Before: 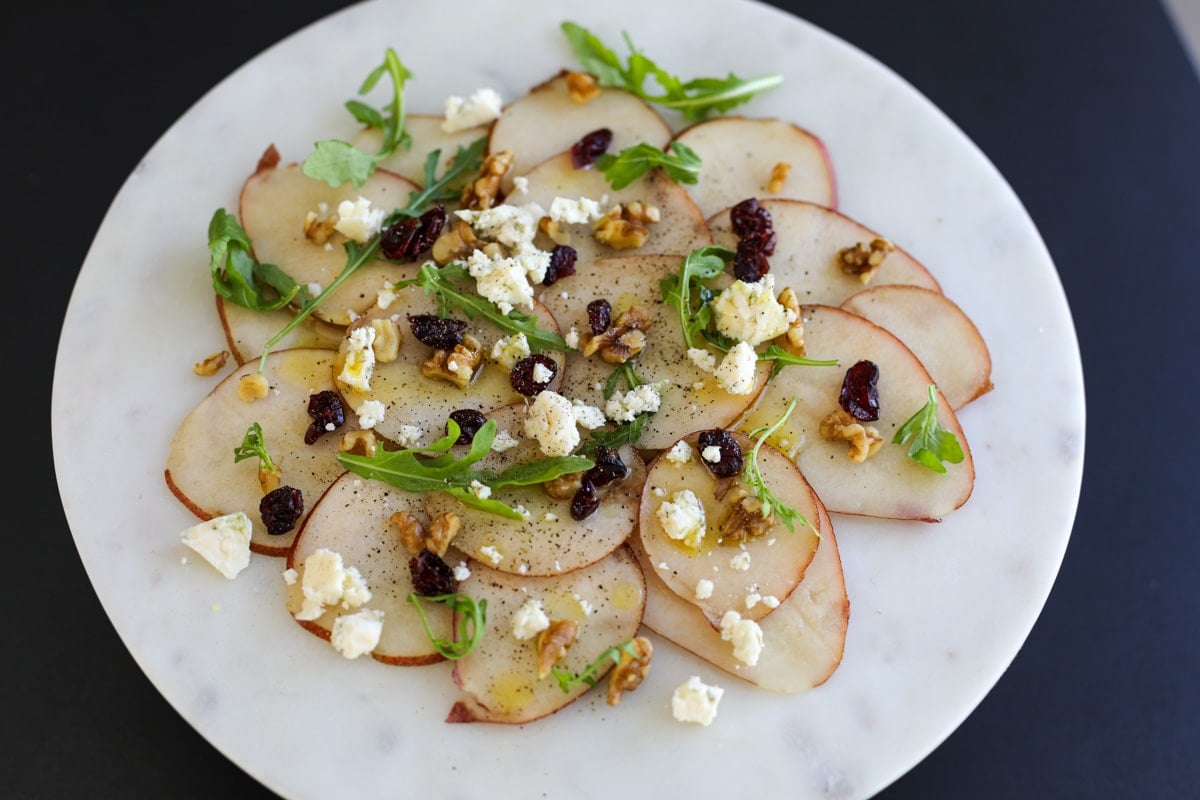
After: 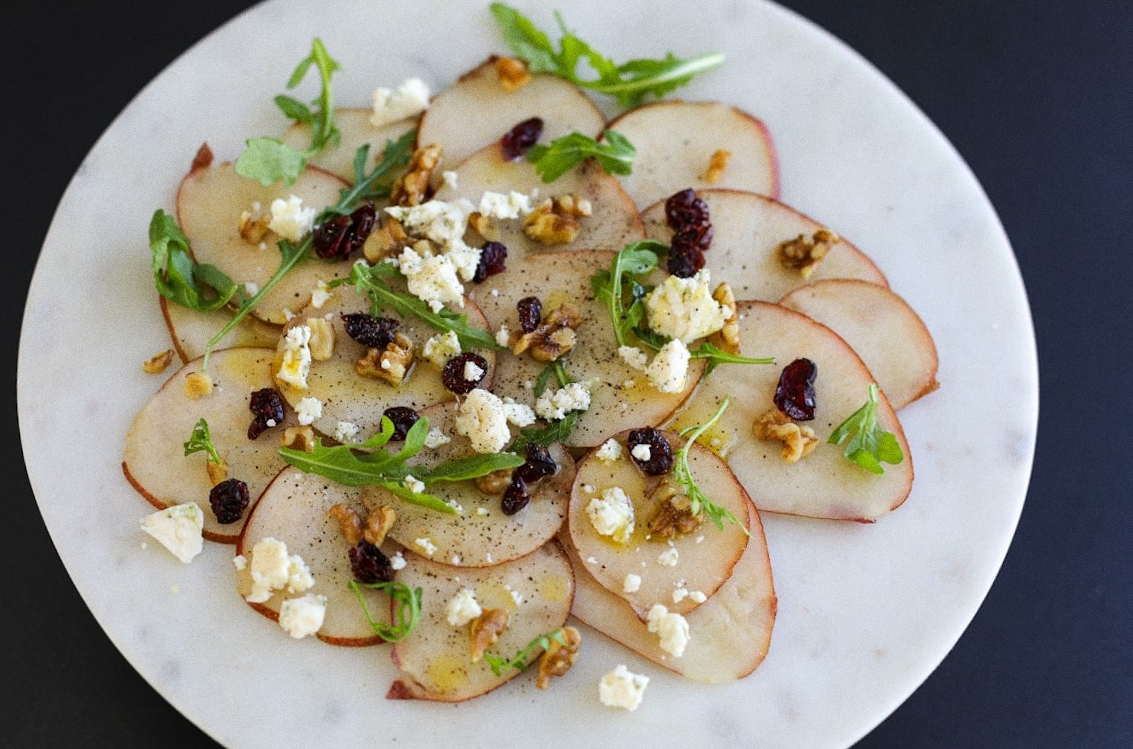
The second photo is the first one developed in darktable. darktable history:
rotate and perspective: rotation 0.062°, lens shift (vertical) 0.115, lens shift (horizontal) -0.133, crop left 0.047, crop right 0.94, crop top 0.061, crop bottom 0.94
grain: coarseness 0.09 ISO
